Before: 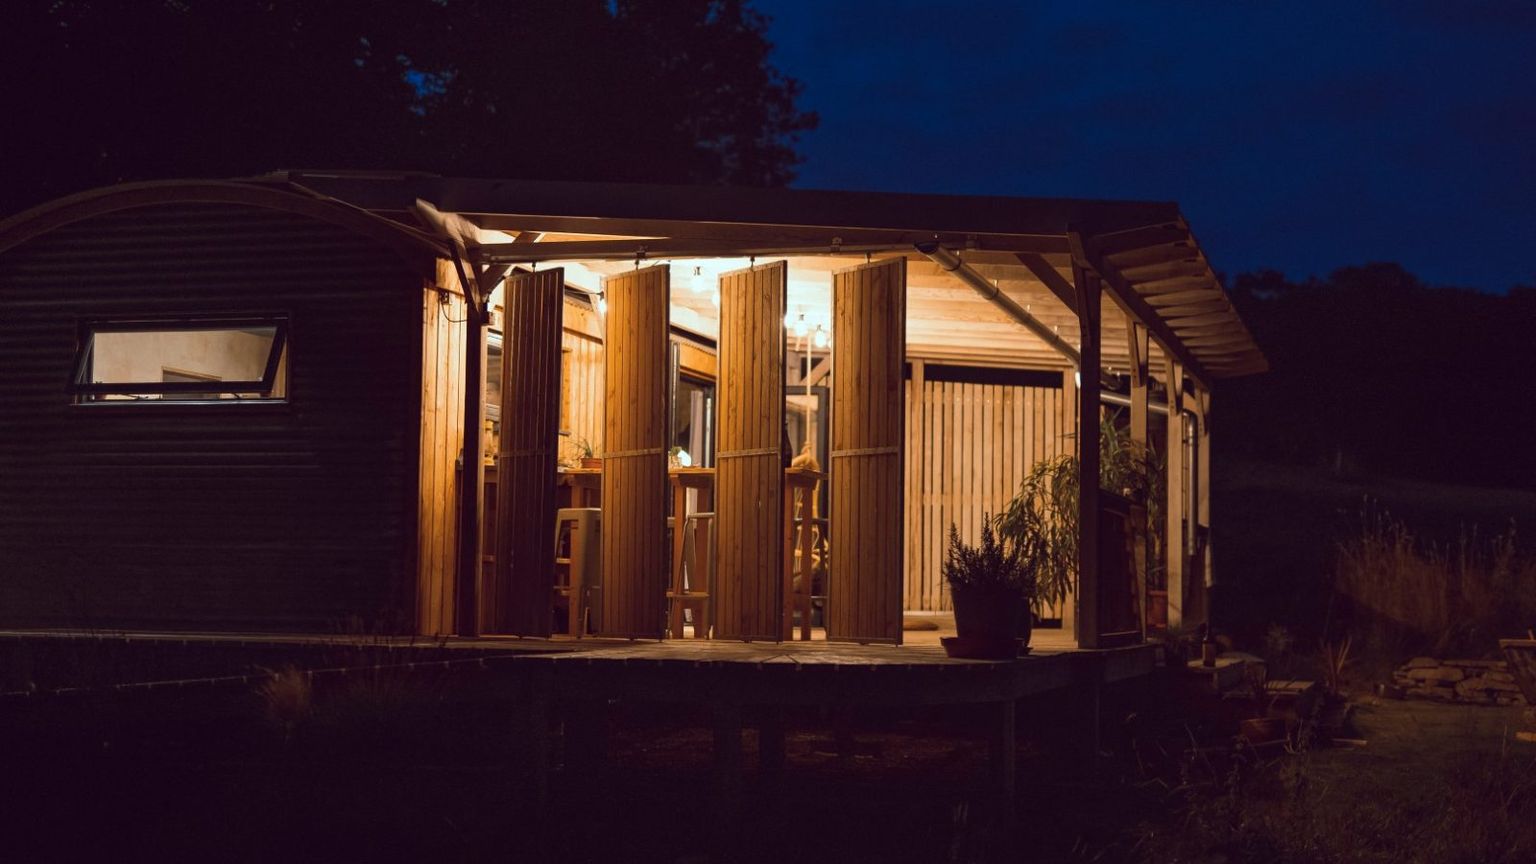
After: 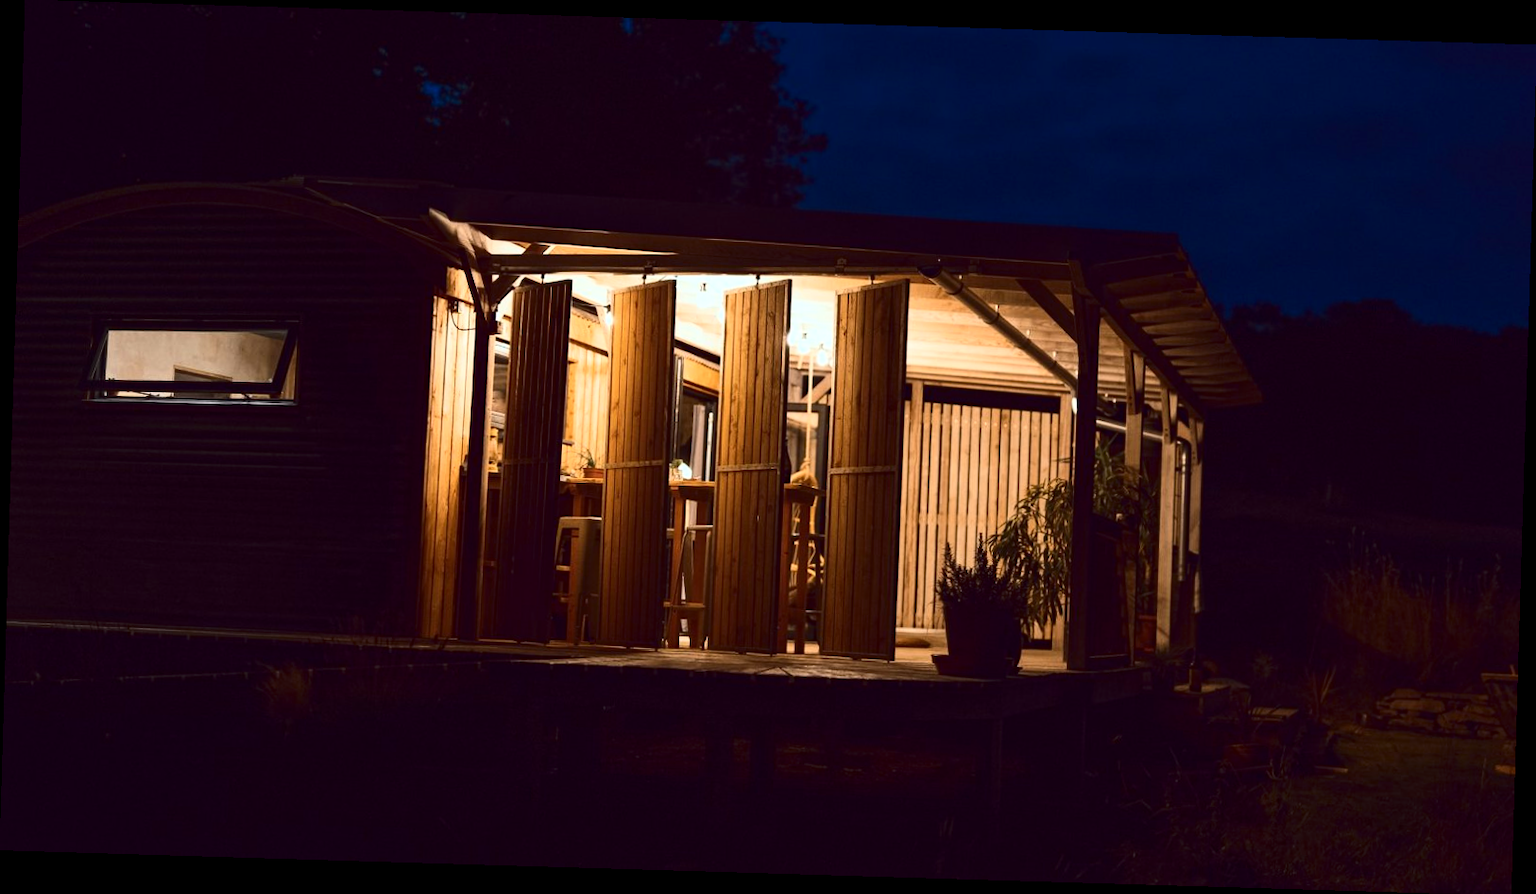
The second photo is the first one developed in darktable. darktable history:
tone equalizer: on, module defaults
levels: levels [0, 0.492, 0.984]
contrast brightness saturation: contrast 0.28
rotate and perspective: rotation 1.72°, automatic cropping off
